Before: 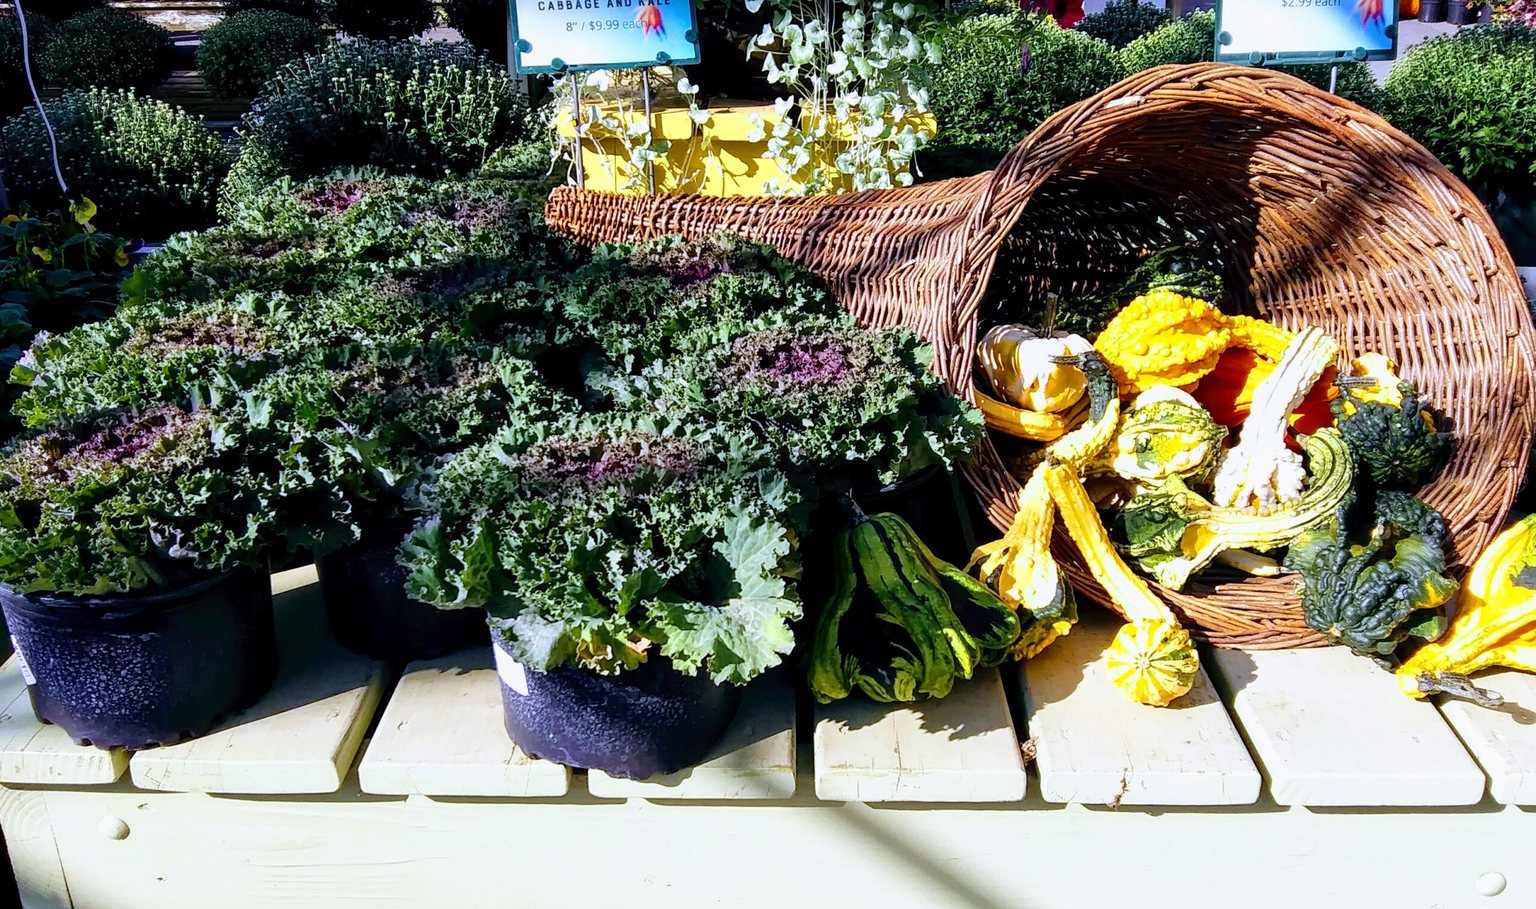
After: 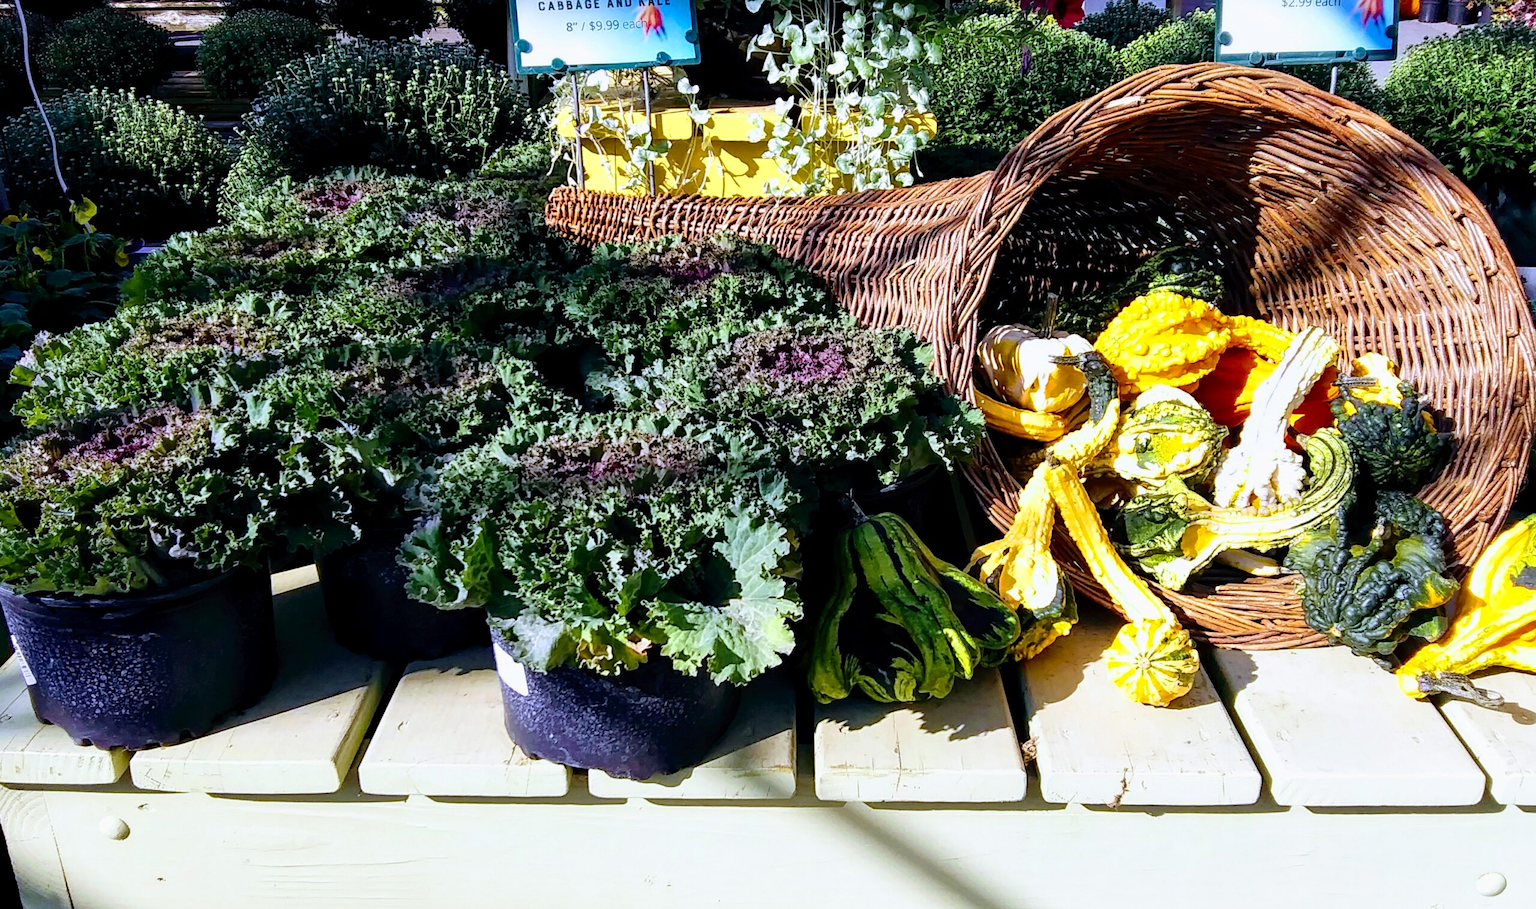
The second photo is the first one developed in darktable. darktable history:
contrast brightness saturation: contrast 0.07
haze removal: compatibility mode true, adaptive false
tone equalizer: on, module defaults
